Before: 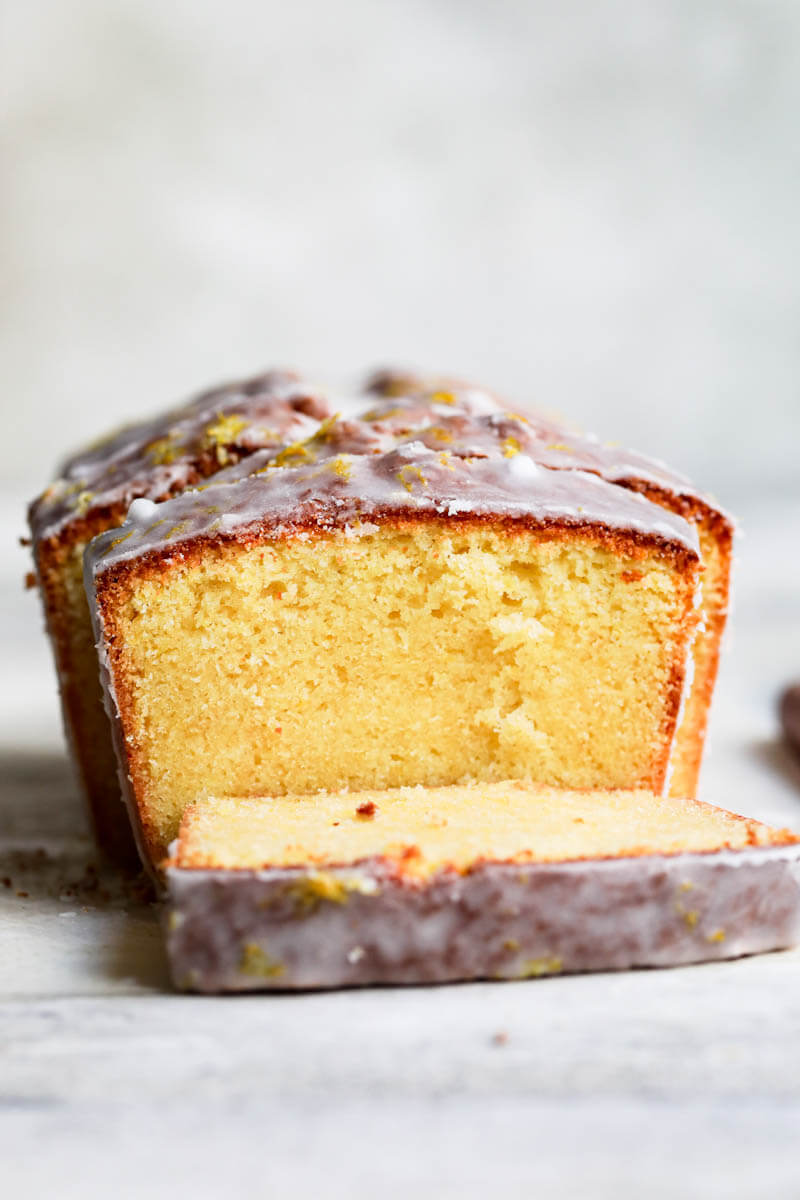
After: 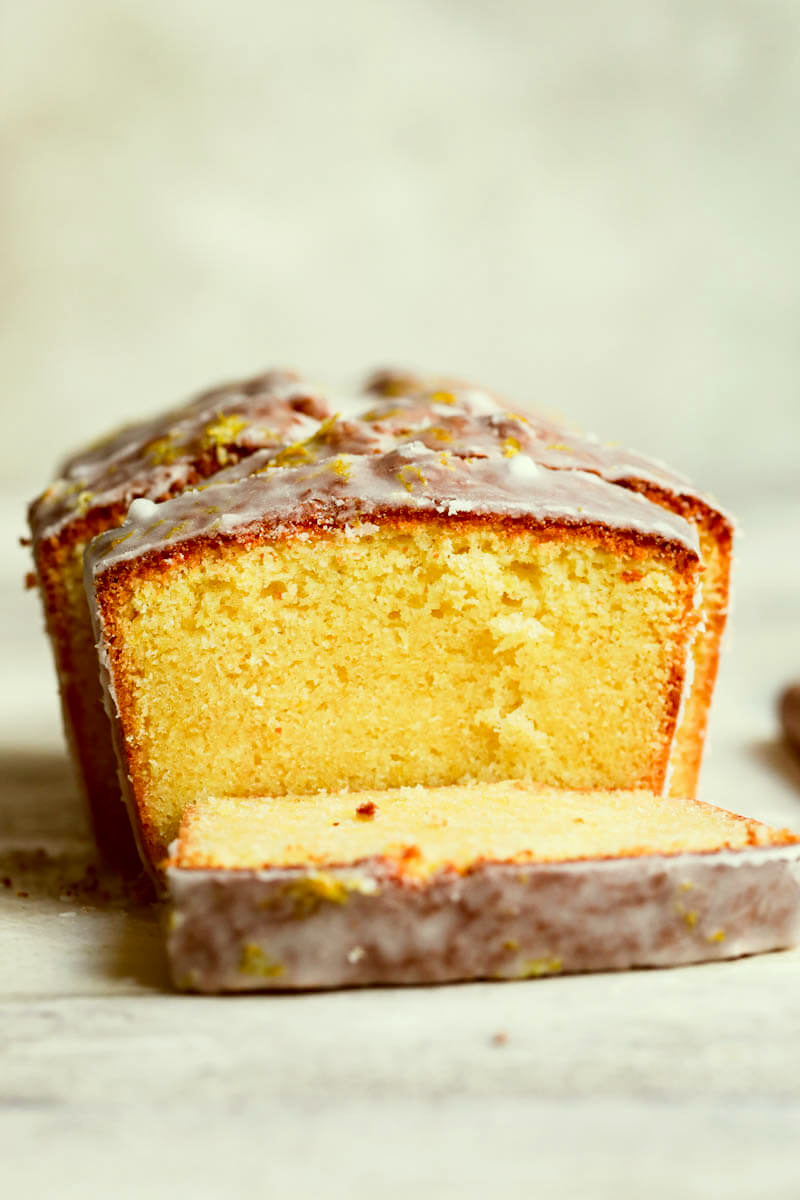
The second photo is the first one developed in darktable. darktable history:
color correction: highlights a* -5.57, highlights b* 9.8, shadows a* 9.63, shadows b* 24.96
